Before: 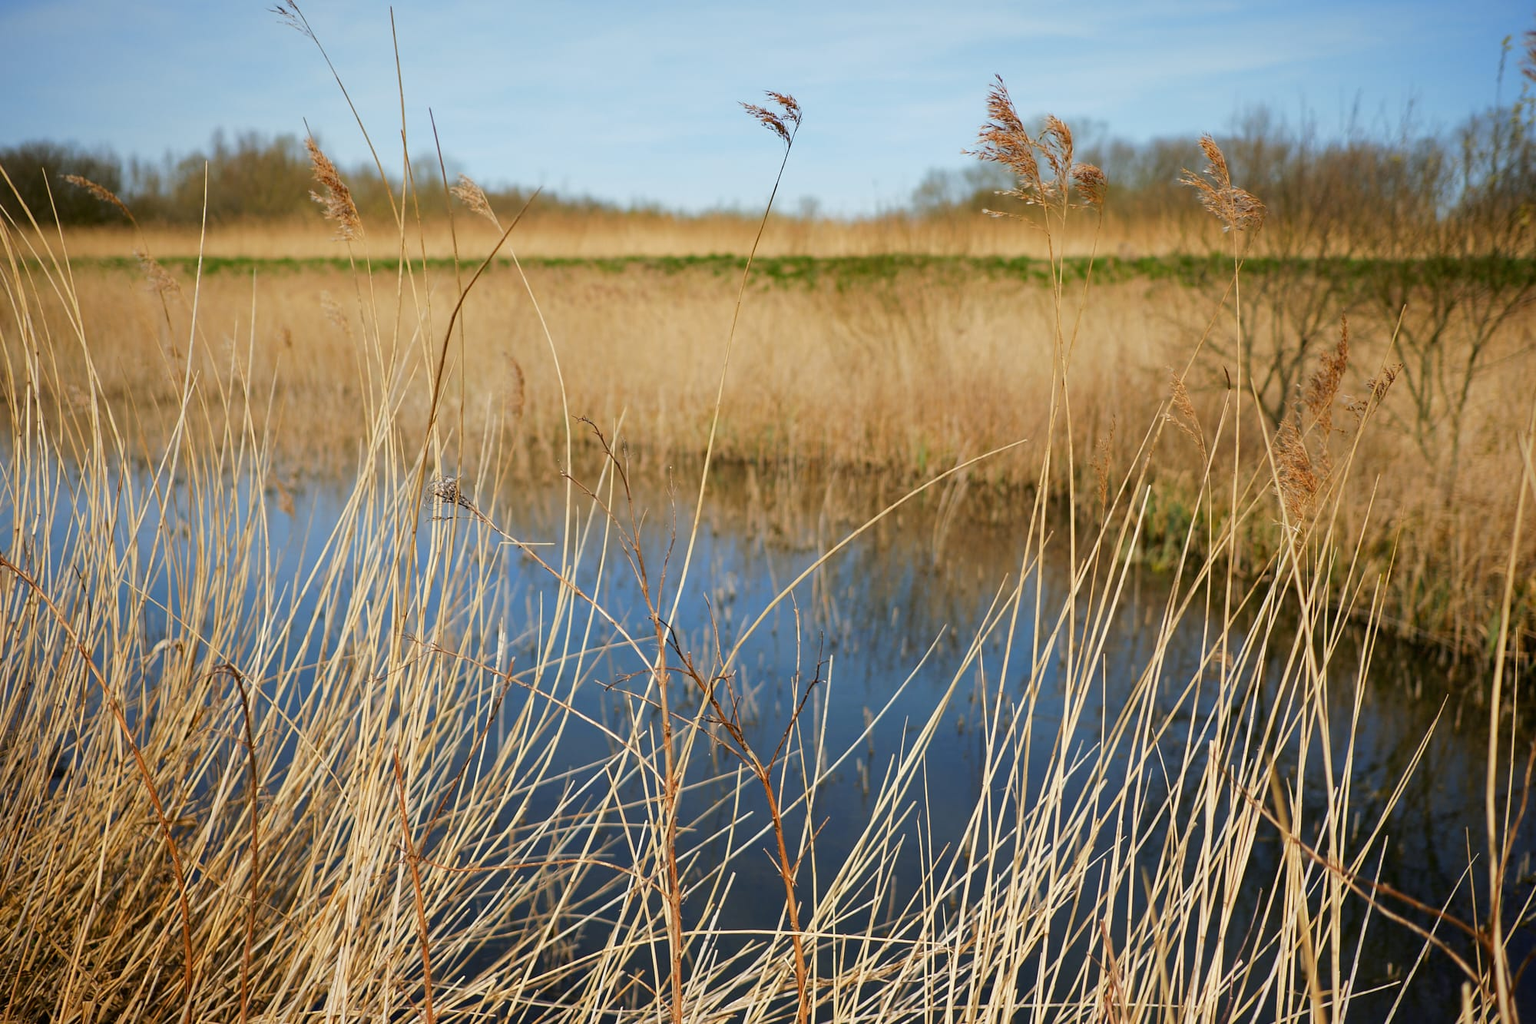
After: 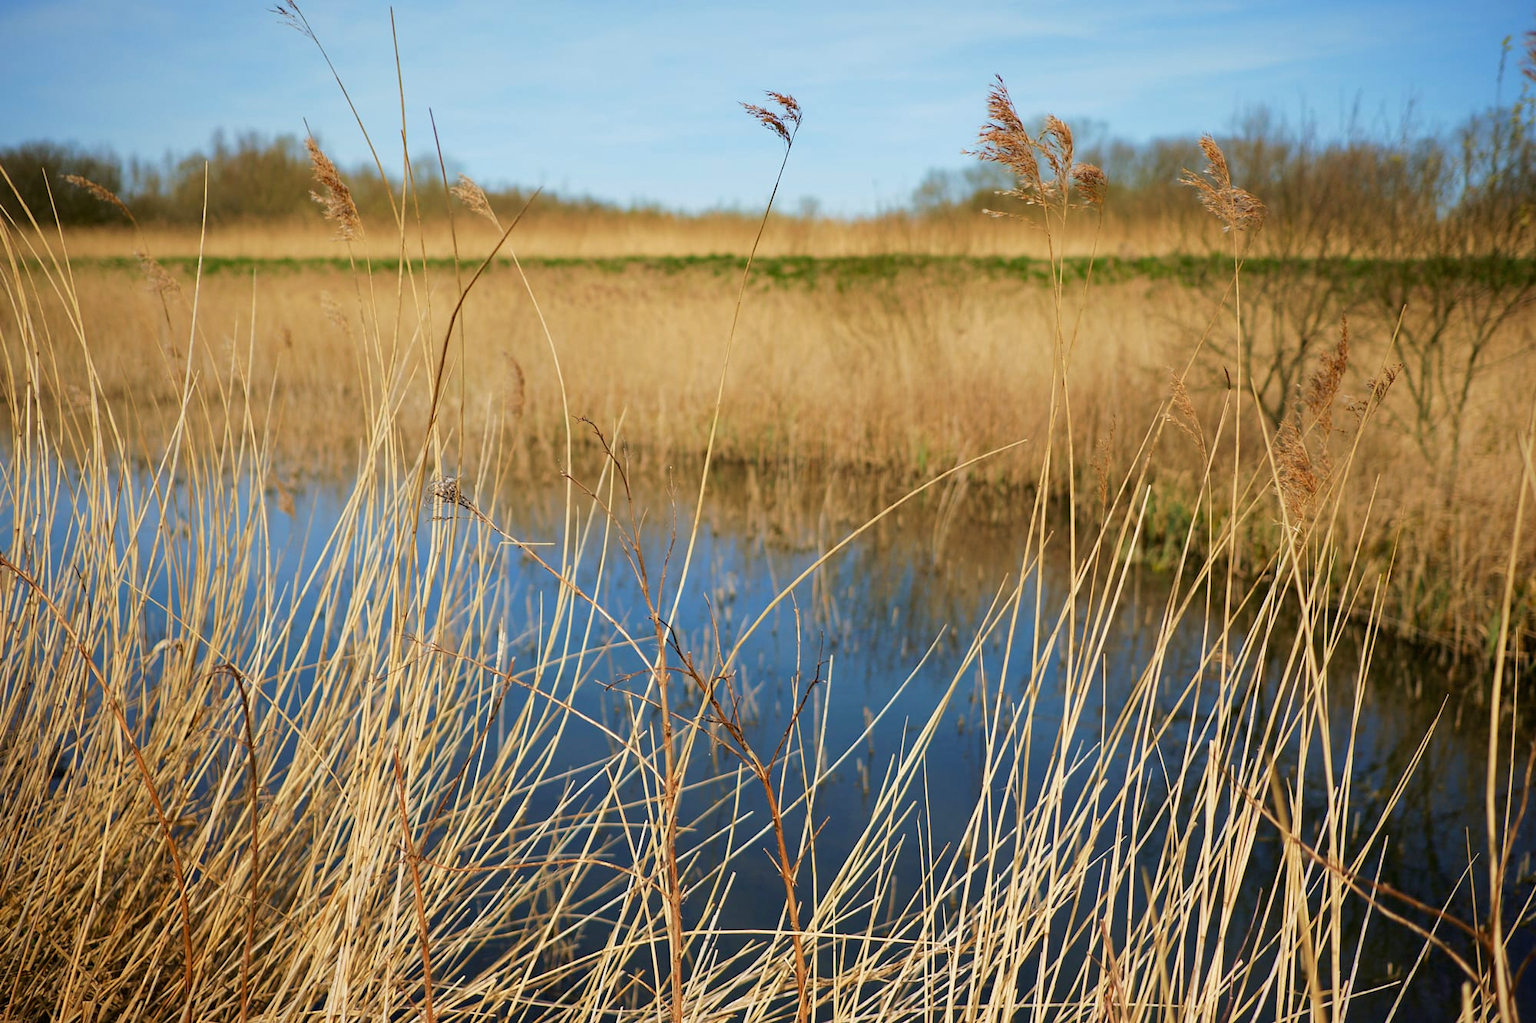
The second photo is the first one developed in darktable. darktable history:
velvia: strength 30.08%
